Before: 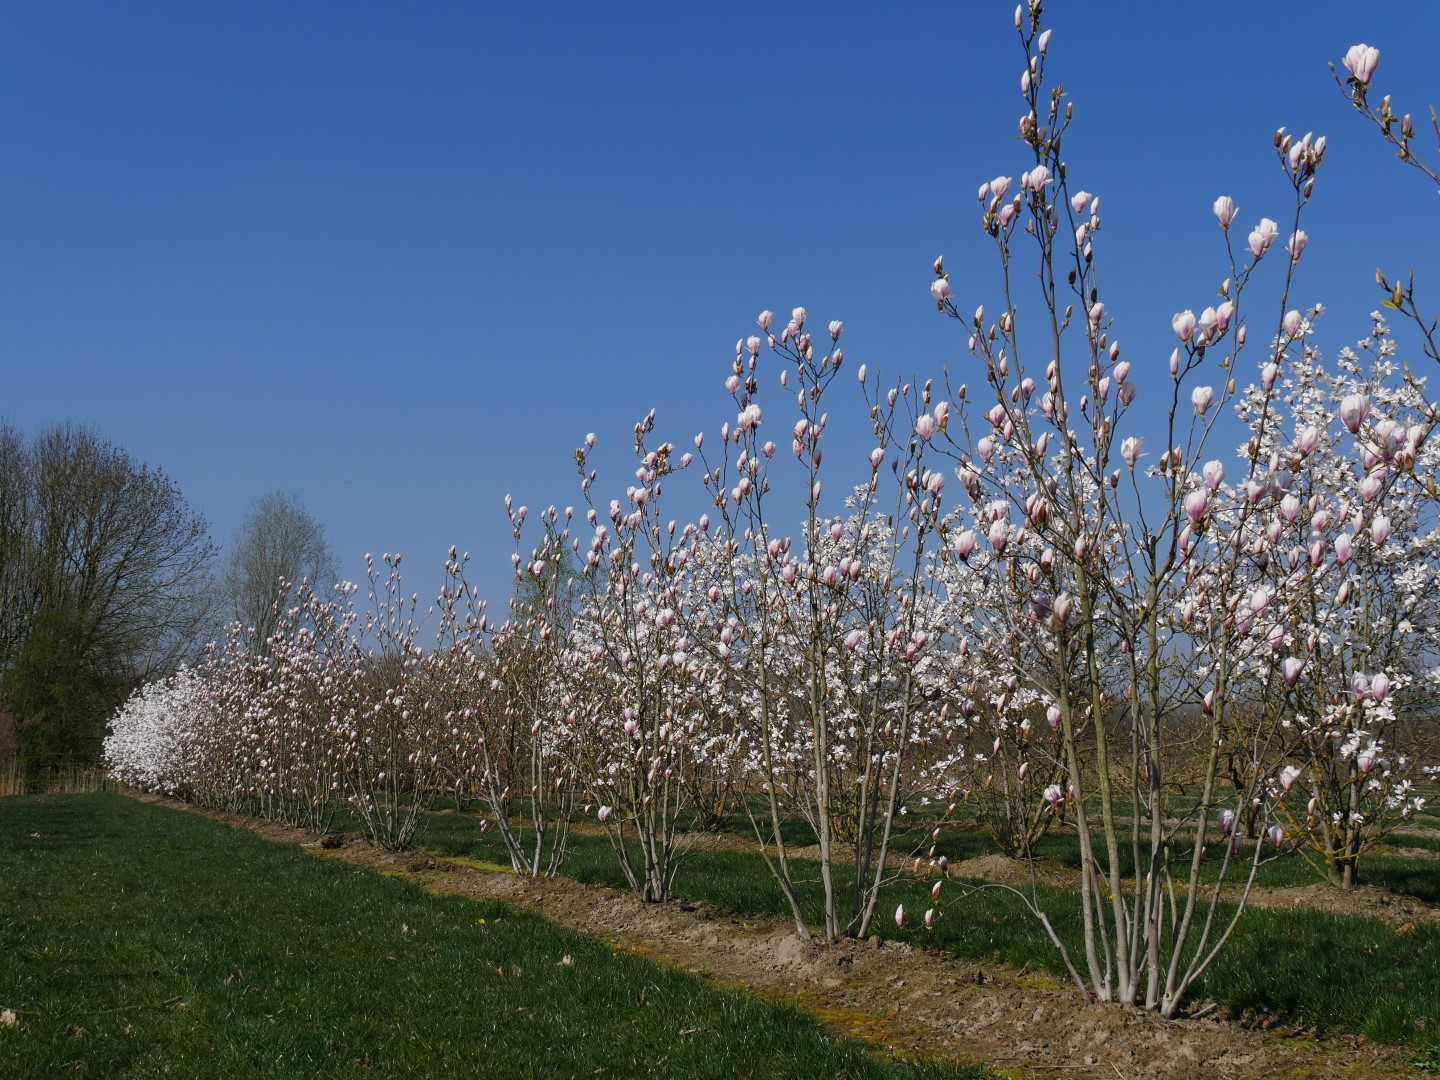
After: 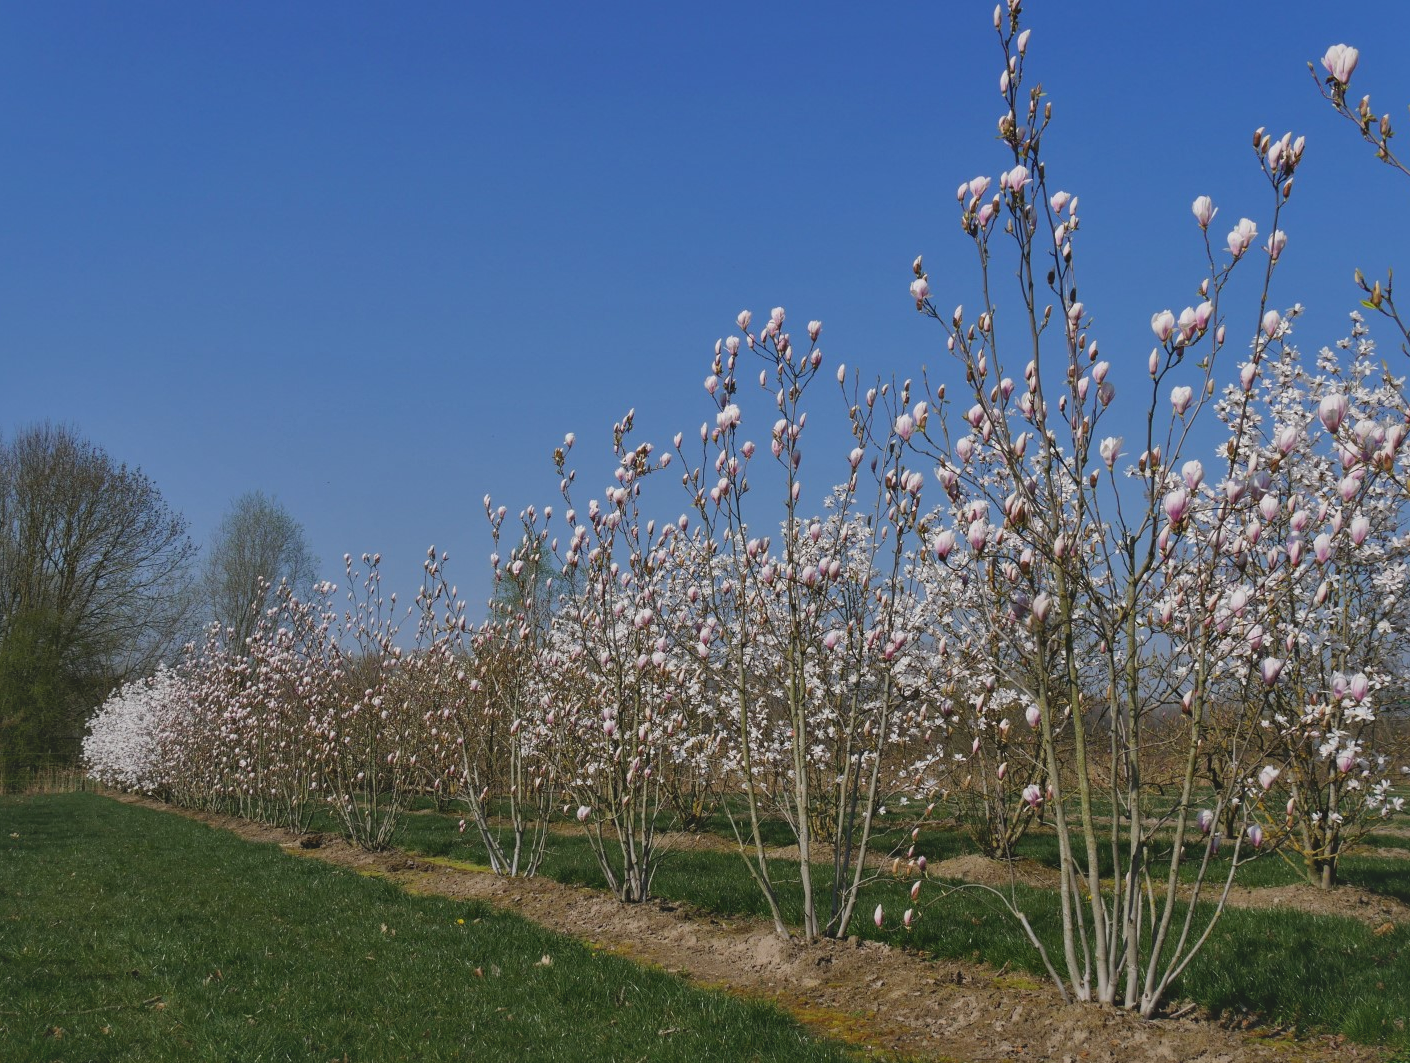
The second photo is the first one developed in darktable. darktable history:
contrast brightness saturation: contrast -0.273
crop and rotate: left 1.497%, right 0.585%, bottom 1.484%
local contrast: mode bilateral grid, contrast 20, coarseness 50, detail 148%, midtone range 0.2
